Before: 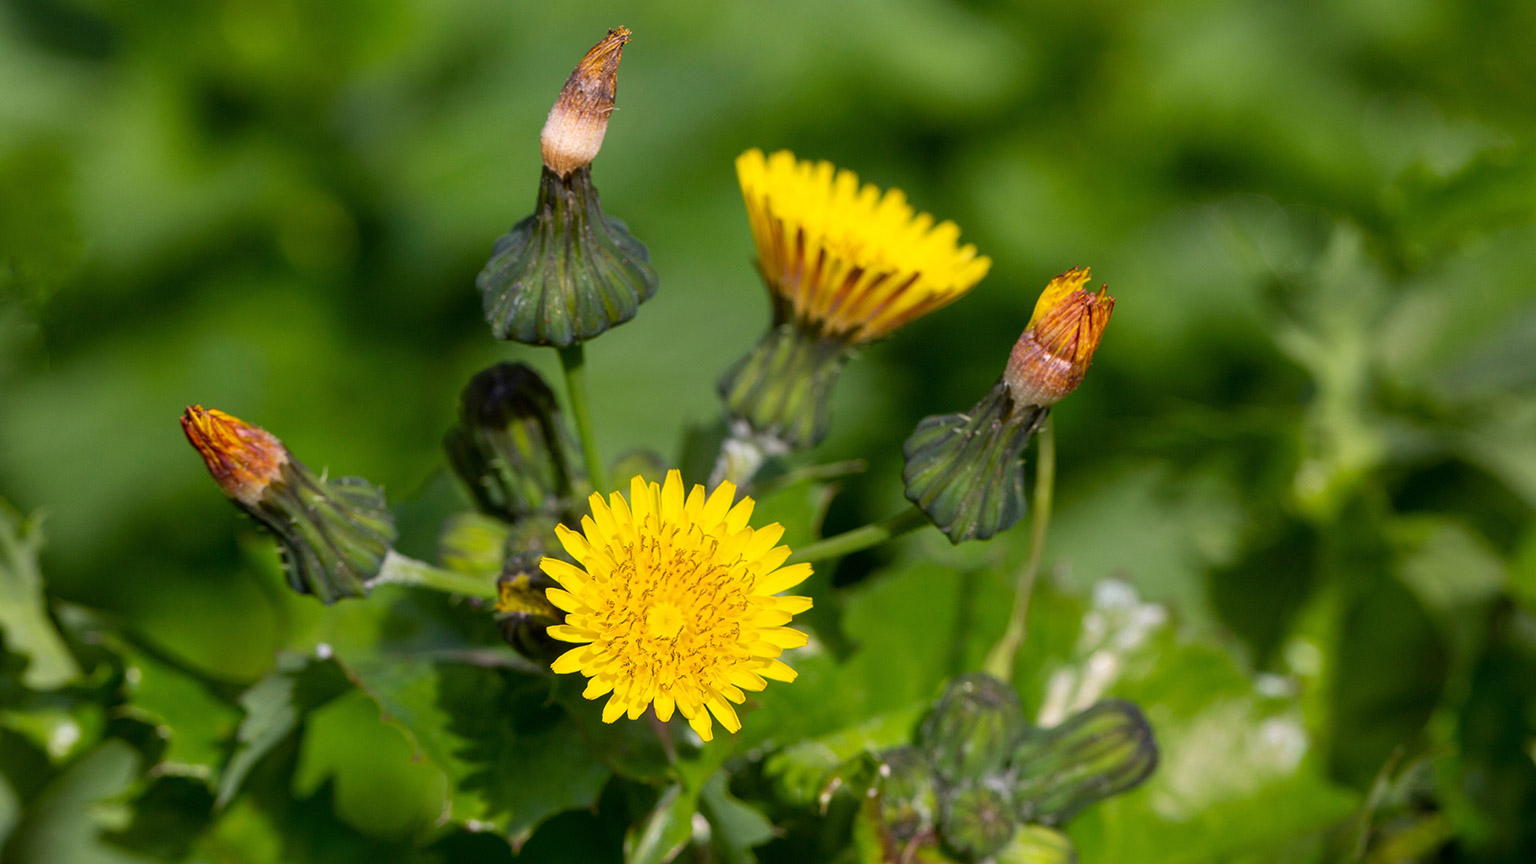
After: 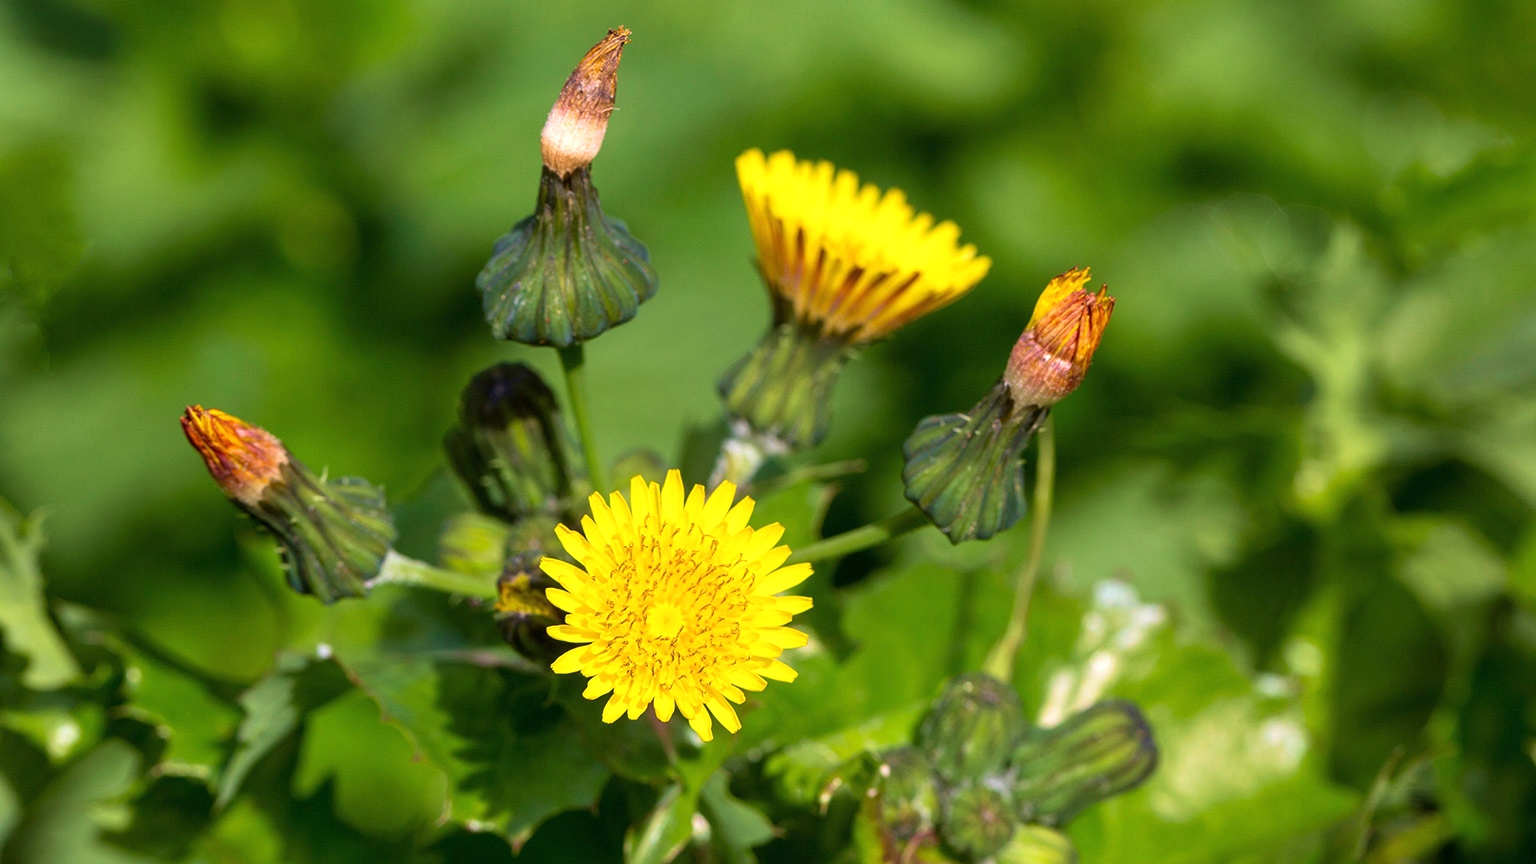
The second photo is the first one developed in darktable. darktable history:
exposure: black level correction 0, exposure 0.4 EV, compensate exposure bias true, compensate highlight preservation false
velvia: strength 45%
